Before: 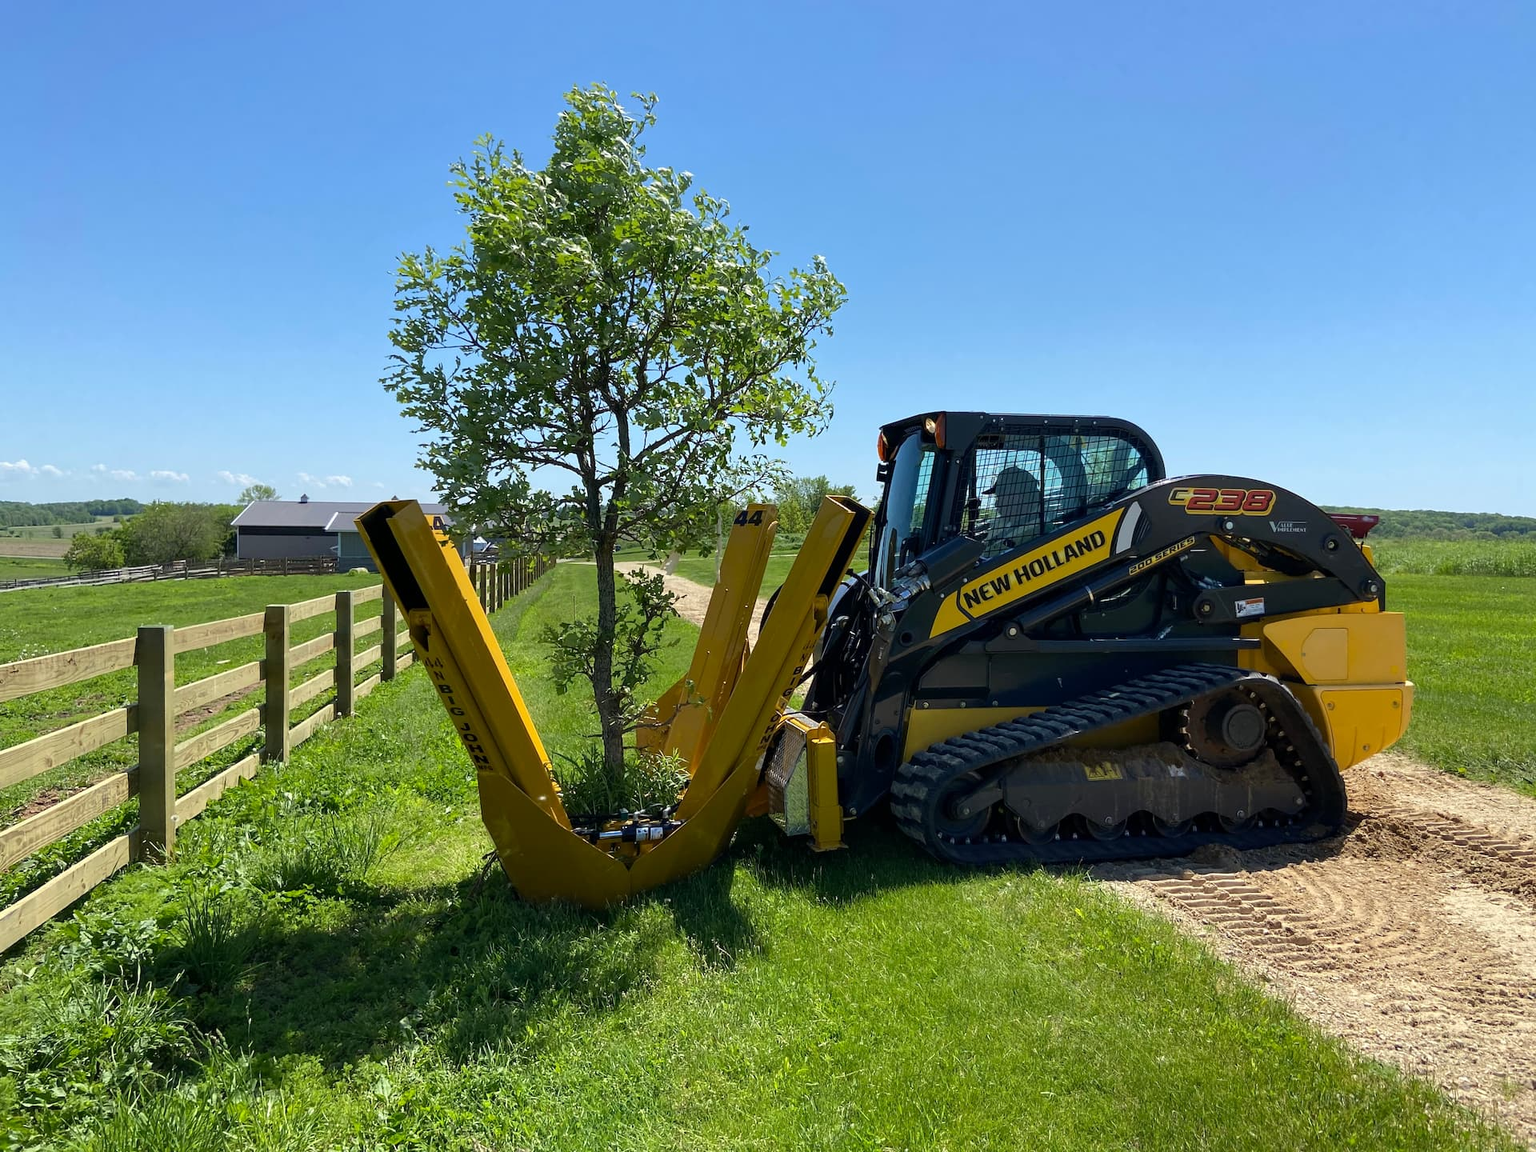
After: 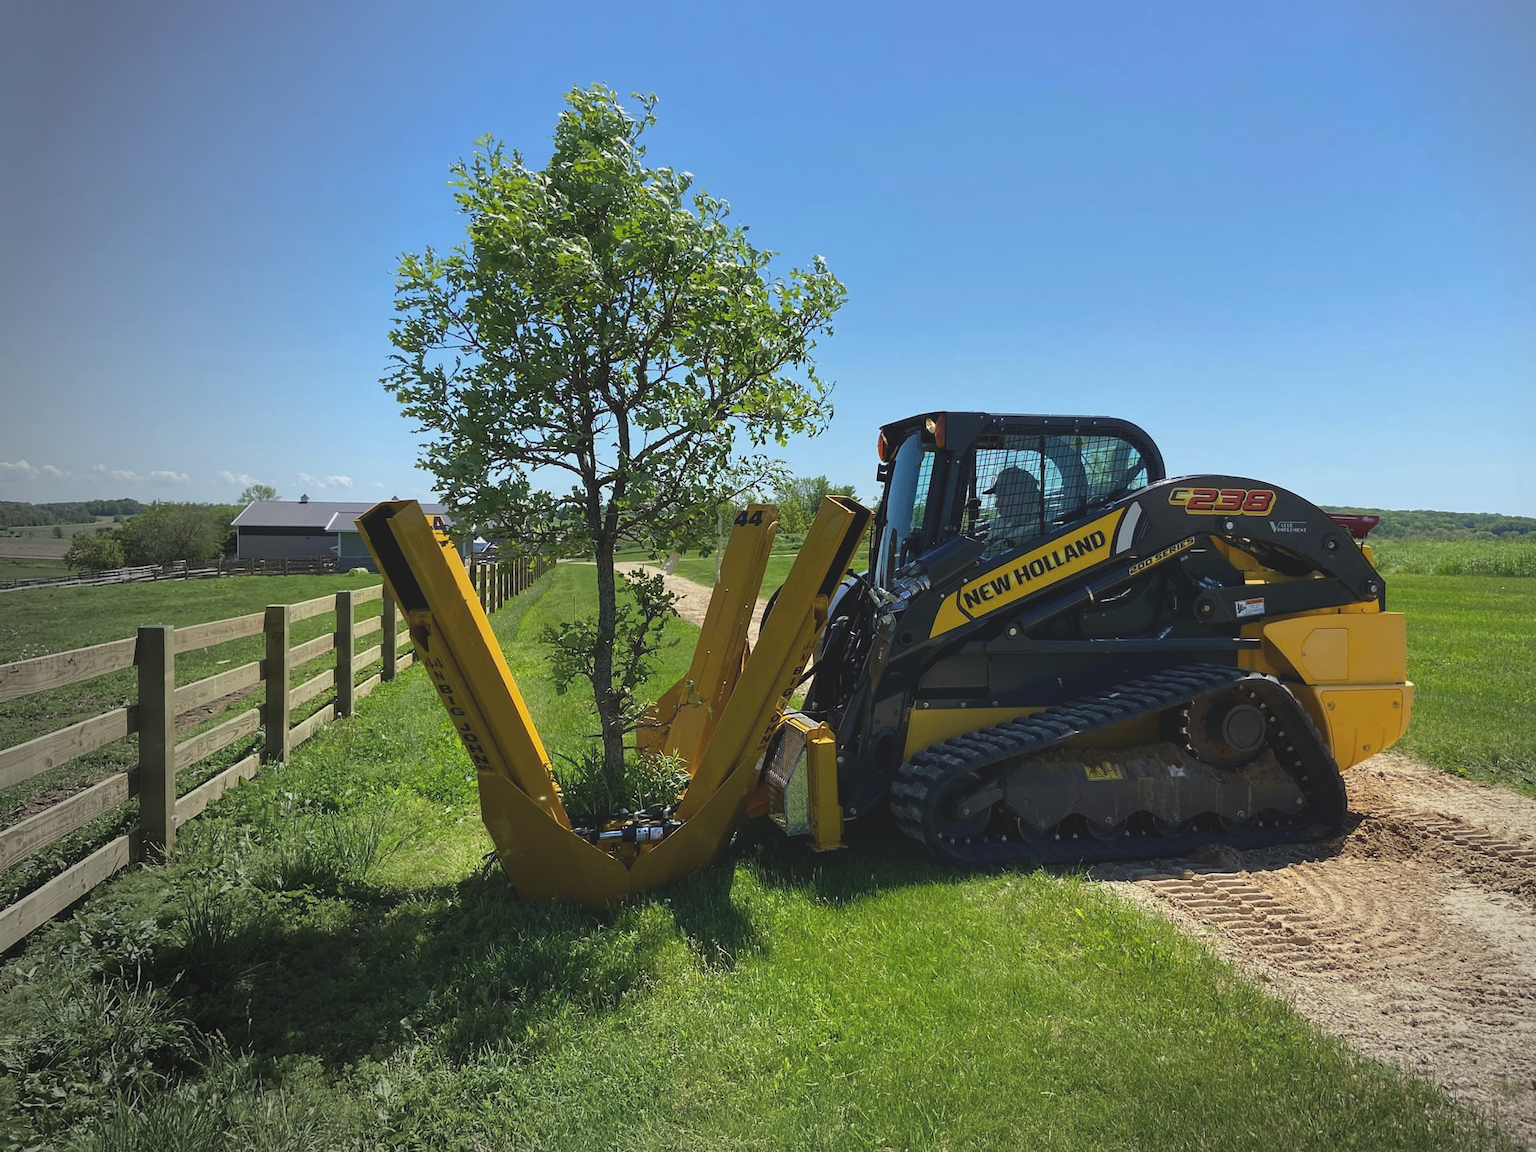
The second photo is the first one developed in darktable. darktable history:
exposure: black level correction -0.014, exposure -0.193 EV, compensate highlight preservation false
vignetting: fall-off start 73.57%, center (0.22, -0.235)
